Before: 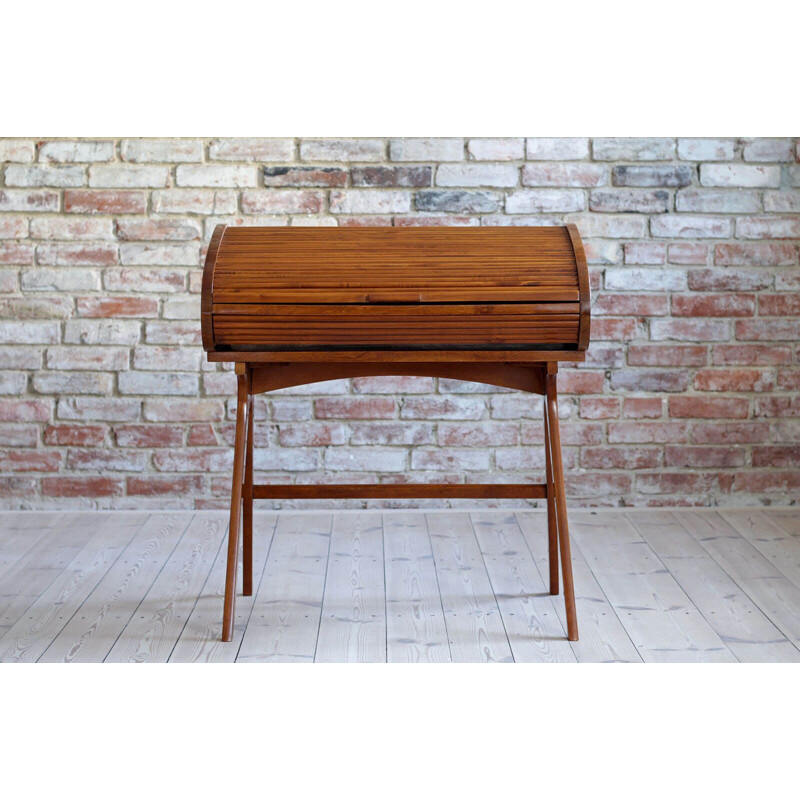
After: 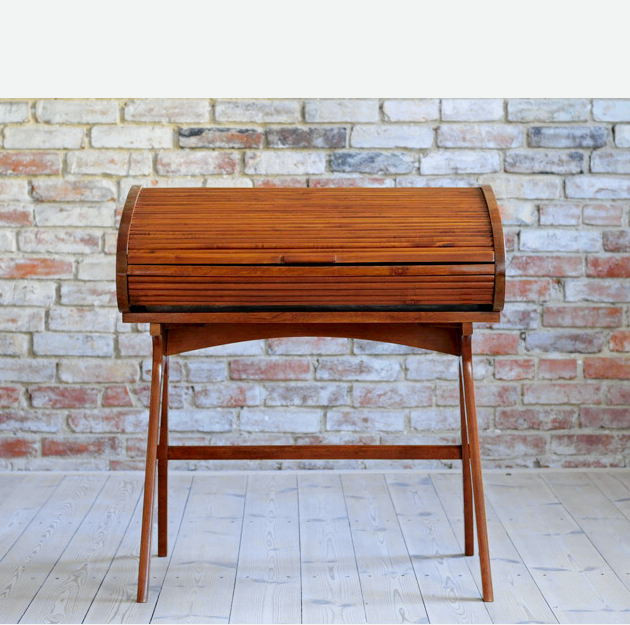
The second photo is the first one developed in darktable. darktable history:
crop and rotate: left 10.77%, top 5.1%, right 10.41%, bottom 16.76%
tone curve: curves: ch0 [(0, 0) (0.07, 0.052) (0.23, 0.254) (0.486, 0.53) (0.822, 0.825) (0.994, 0.955)]; ch1 [(0, 0) (0.226, 0.261) (0.379, 0.442) (0.469, 0.472) (0.495, 0.495) (0.514, 0.504) (0.561, 0.568) (0.59, 0.612) (1, 1)]; ch2 [(0, 0) (0.269, 0.299) (0.459, 0.441) (0.498, 0.499) (0.523, 0.52) (0.551, 0.576) (0.629, 0.643) (0.659, 0.681) (0.718, 0.764) (1, 1)], color space Lab, independent channels, preserve colors none
